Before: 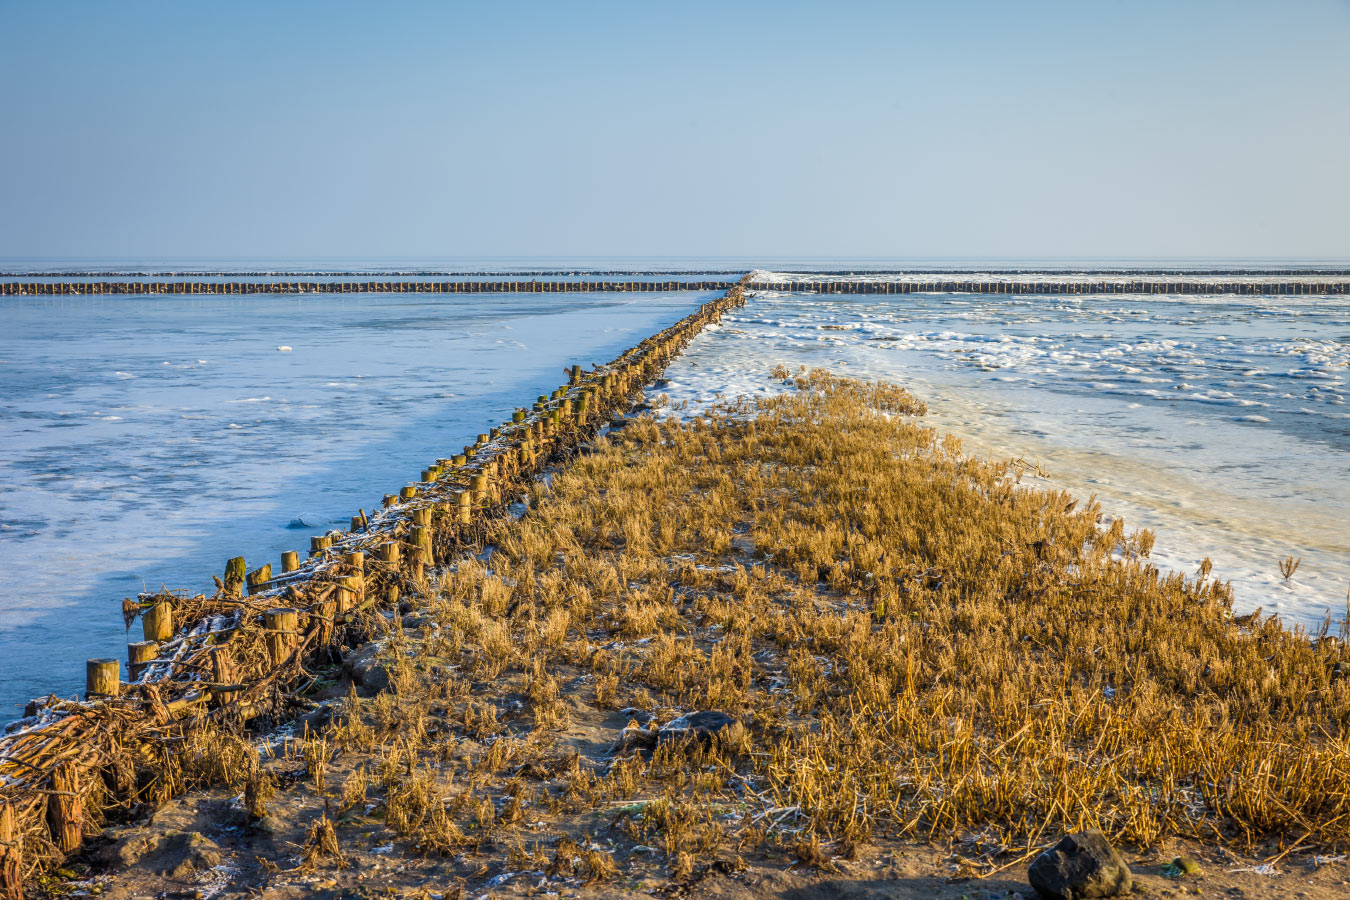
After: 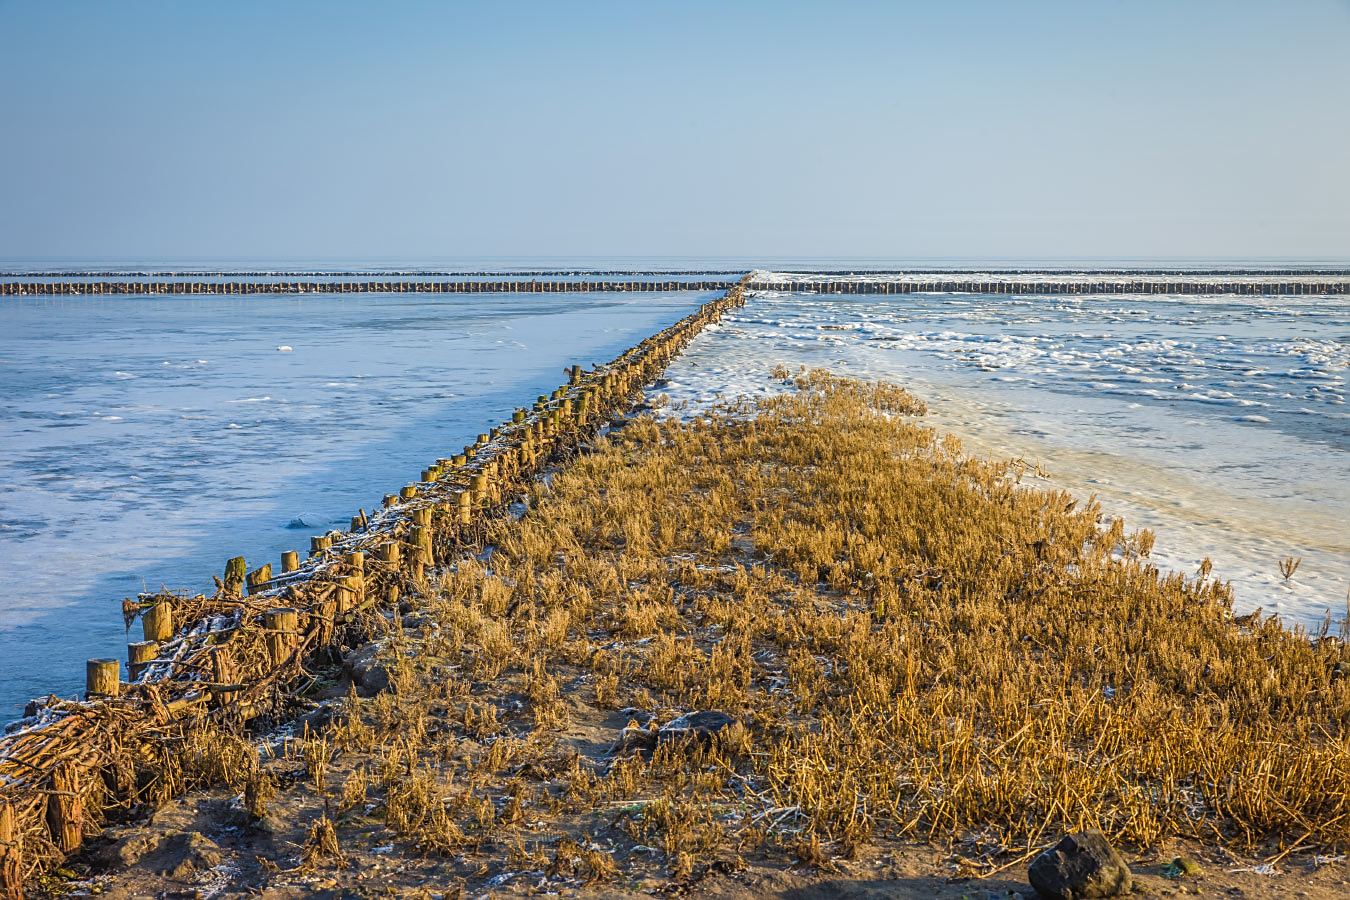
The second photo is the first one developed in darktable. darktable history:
sharpen: on, module defaults
contrast equalizer: octaves 7, y [[0.6 ×6], [0.55 ×6], [0 ×6], [0 ×6], [0 ×6]], mix -0.3
